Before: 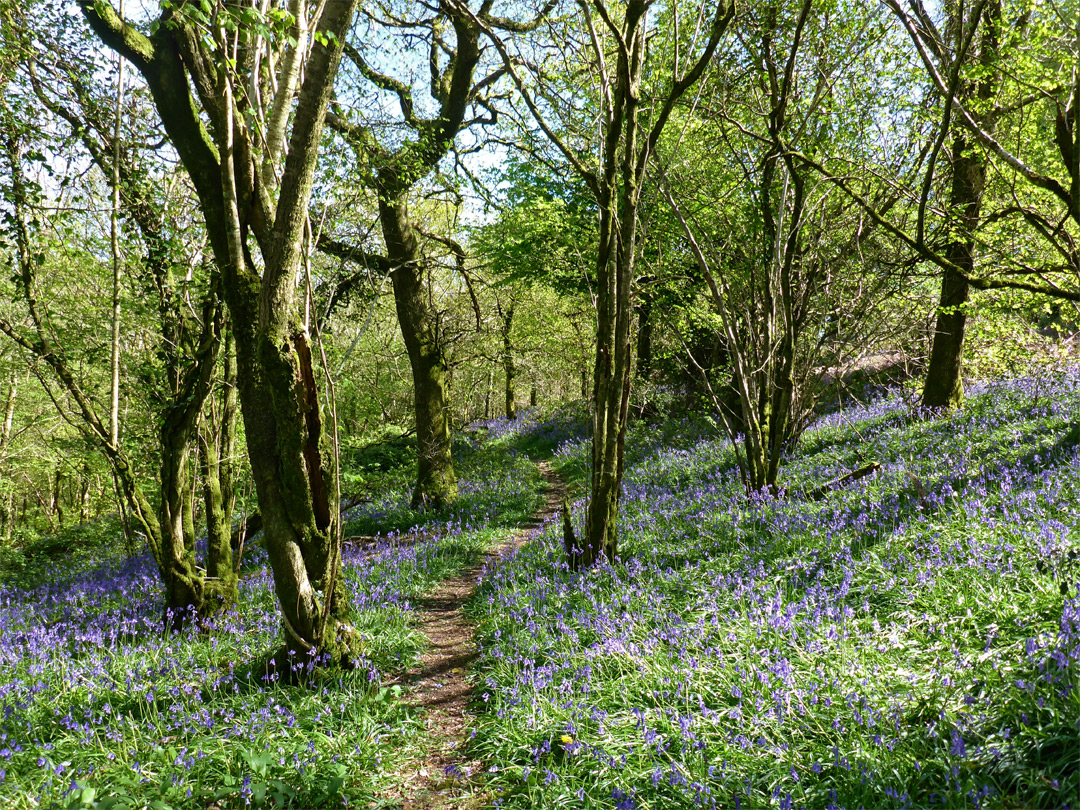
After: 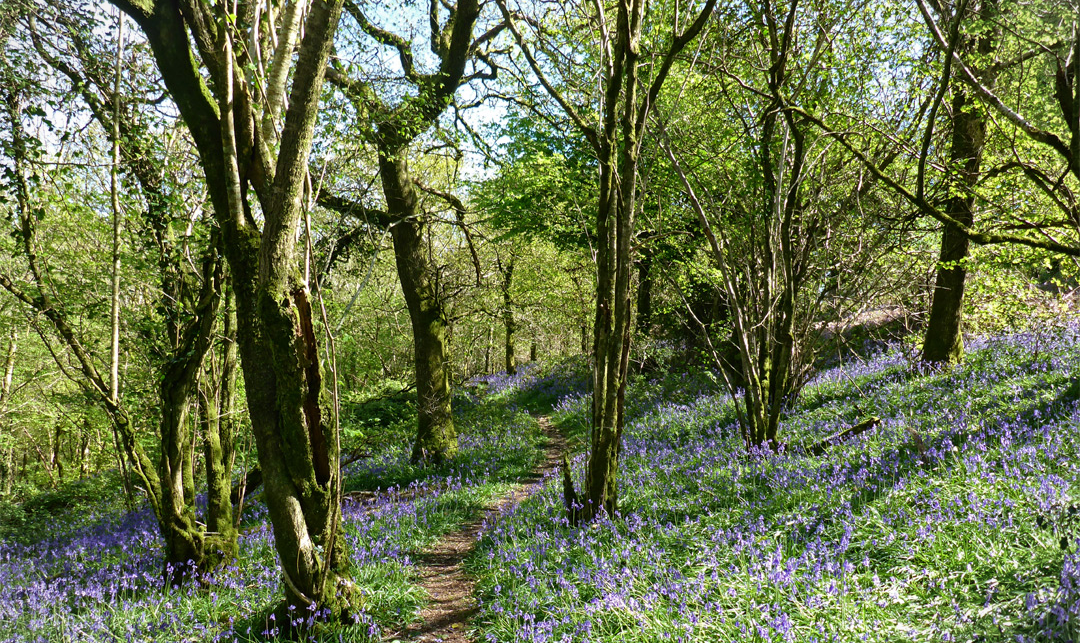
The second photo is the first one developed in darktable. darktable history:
crop and rotate: top 5.667%, bottom 14.937%
vignetting: fall-off start 100%, brightness -0.282, width/height ratio 1.31
